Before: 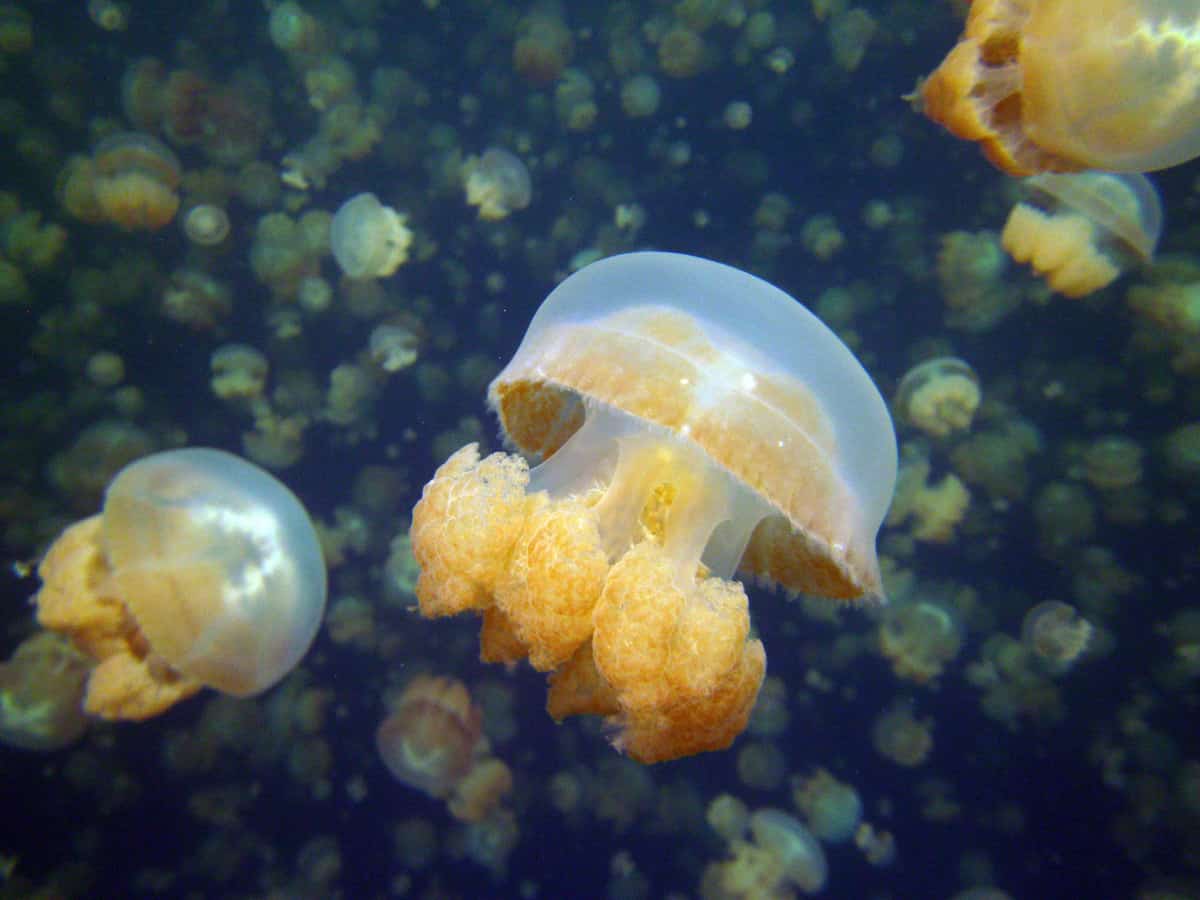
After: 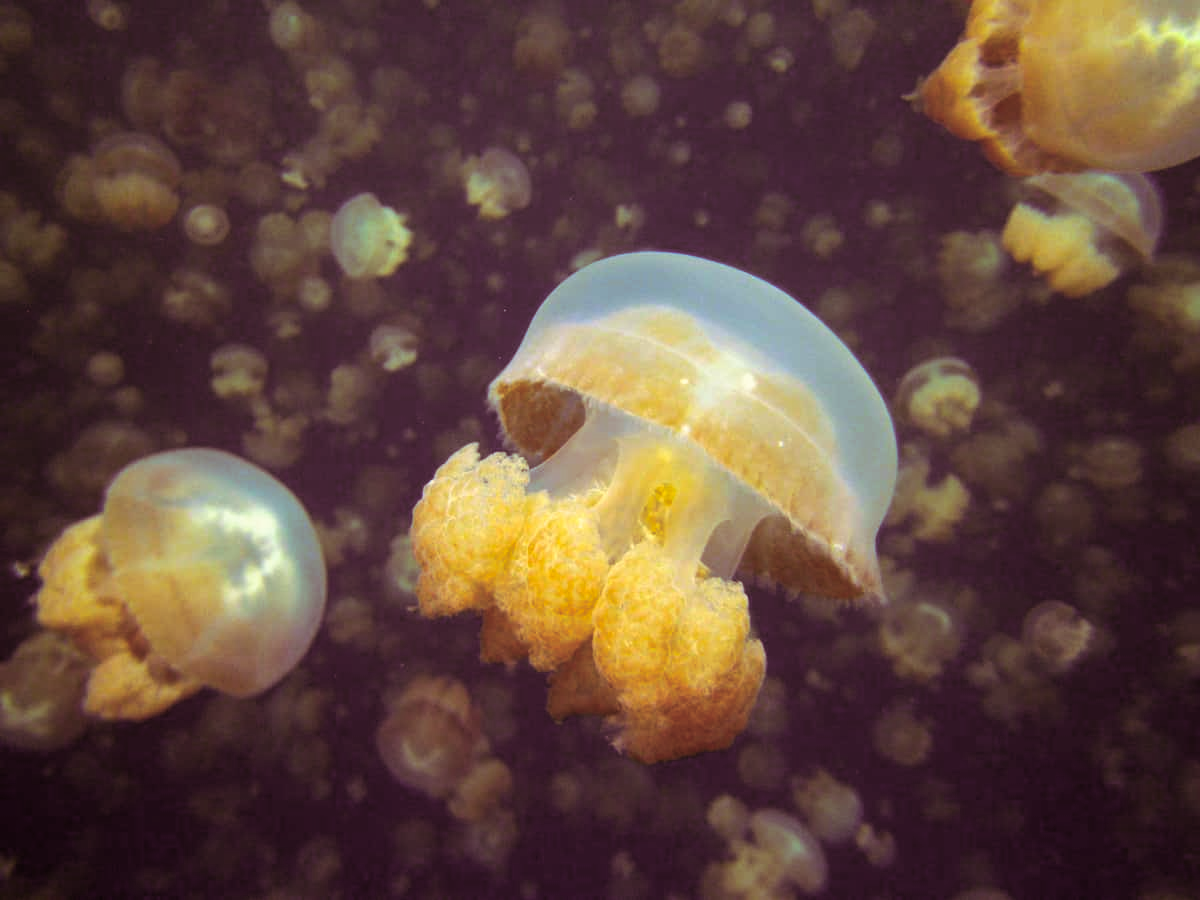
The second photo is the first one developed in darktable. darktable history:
color correction: highlights a* 1.39, highlights b* 17.83
exposure: exposure 0.02 EV, compensate highlight preservation false
split-toning: on, module defaults
